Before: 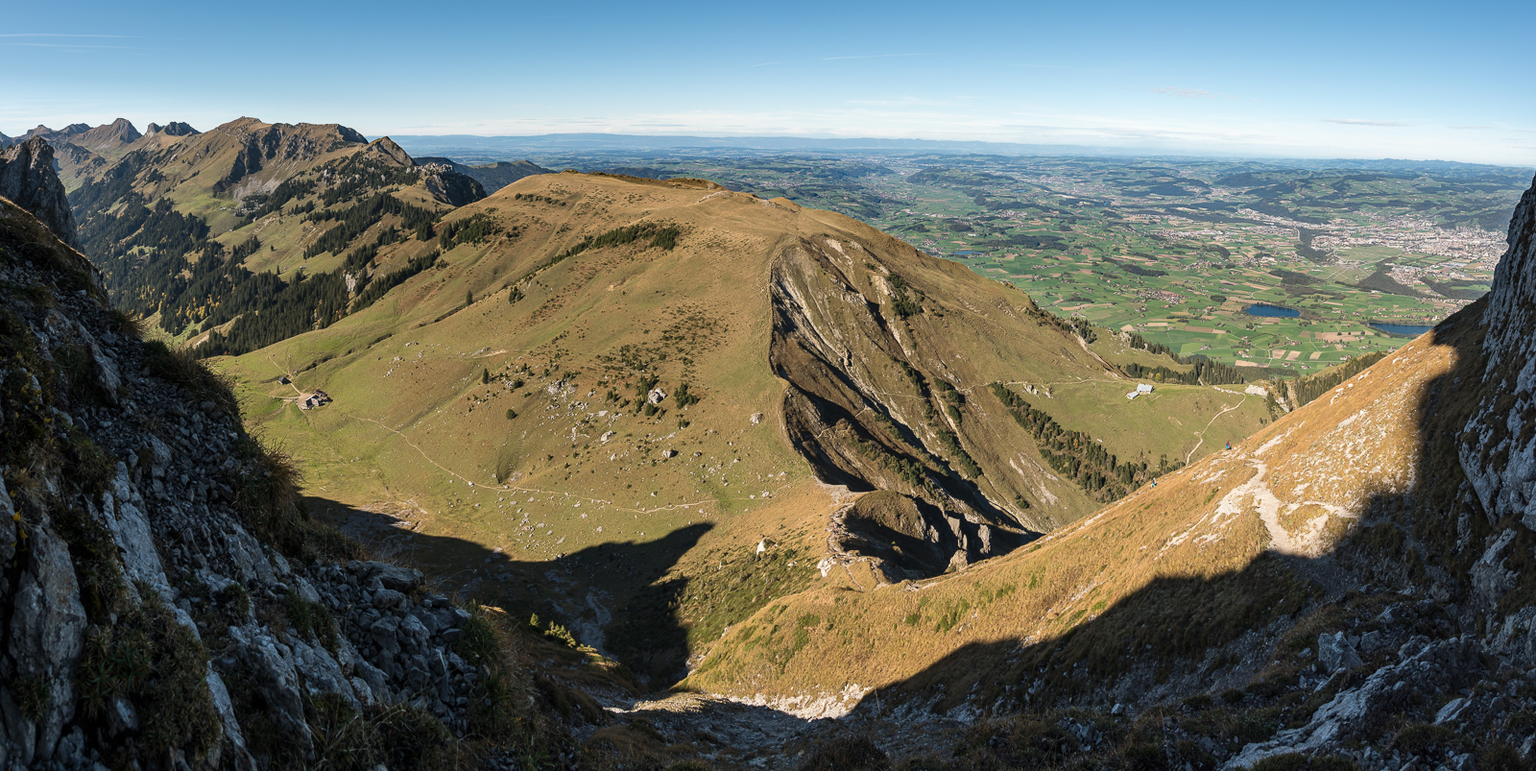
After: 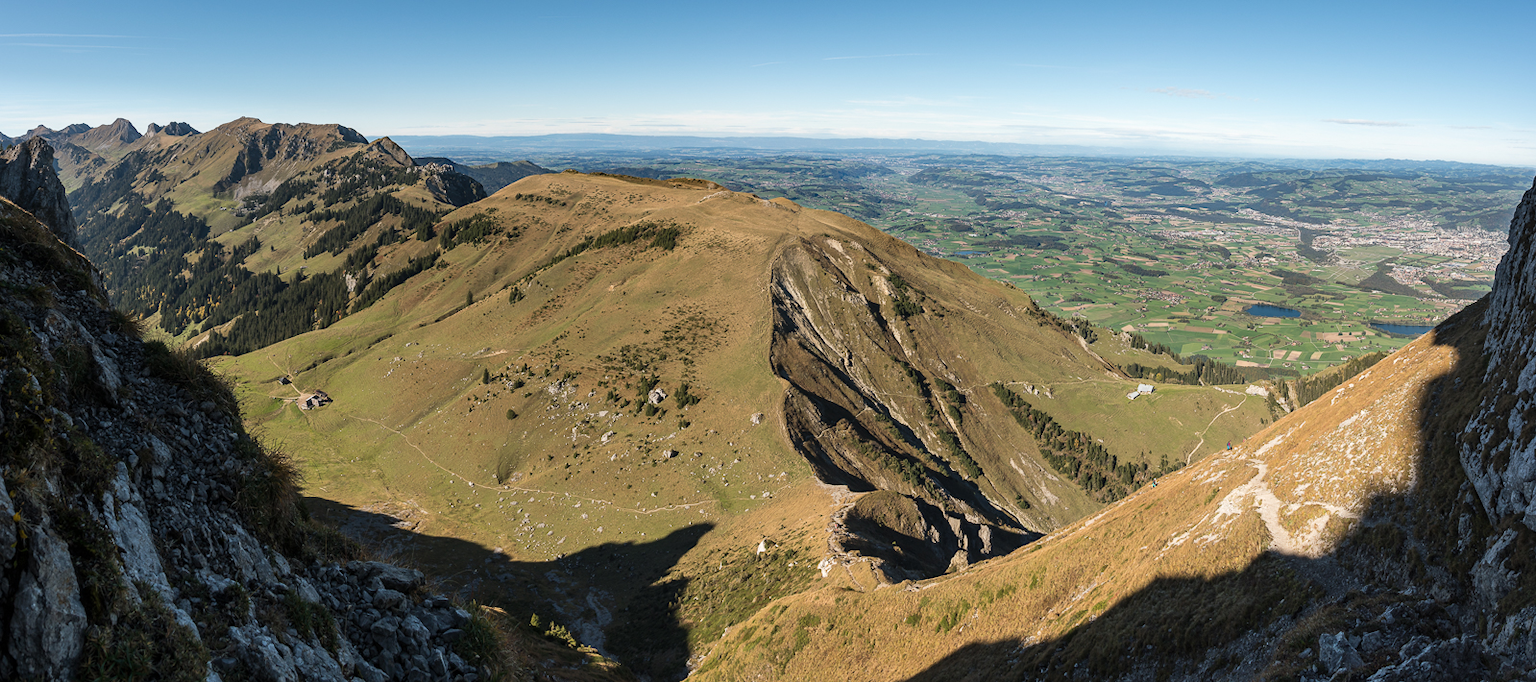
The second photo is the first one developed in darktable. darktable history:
crop and rotate: top 0%, bottom 11.497%
